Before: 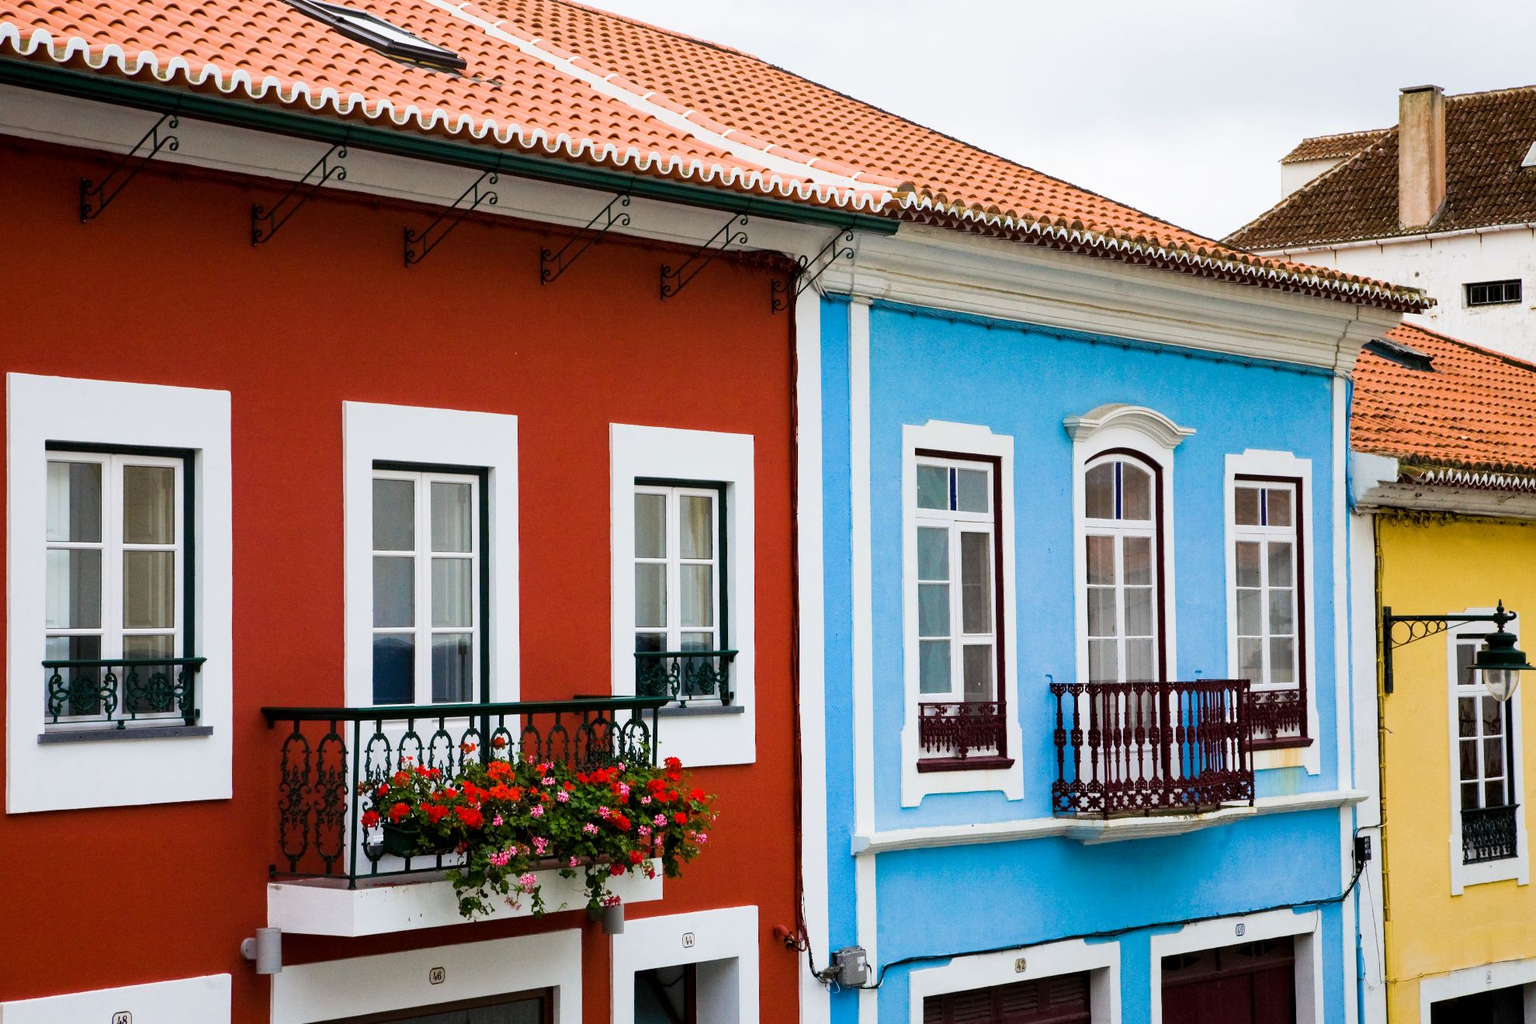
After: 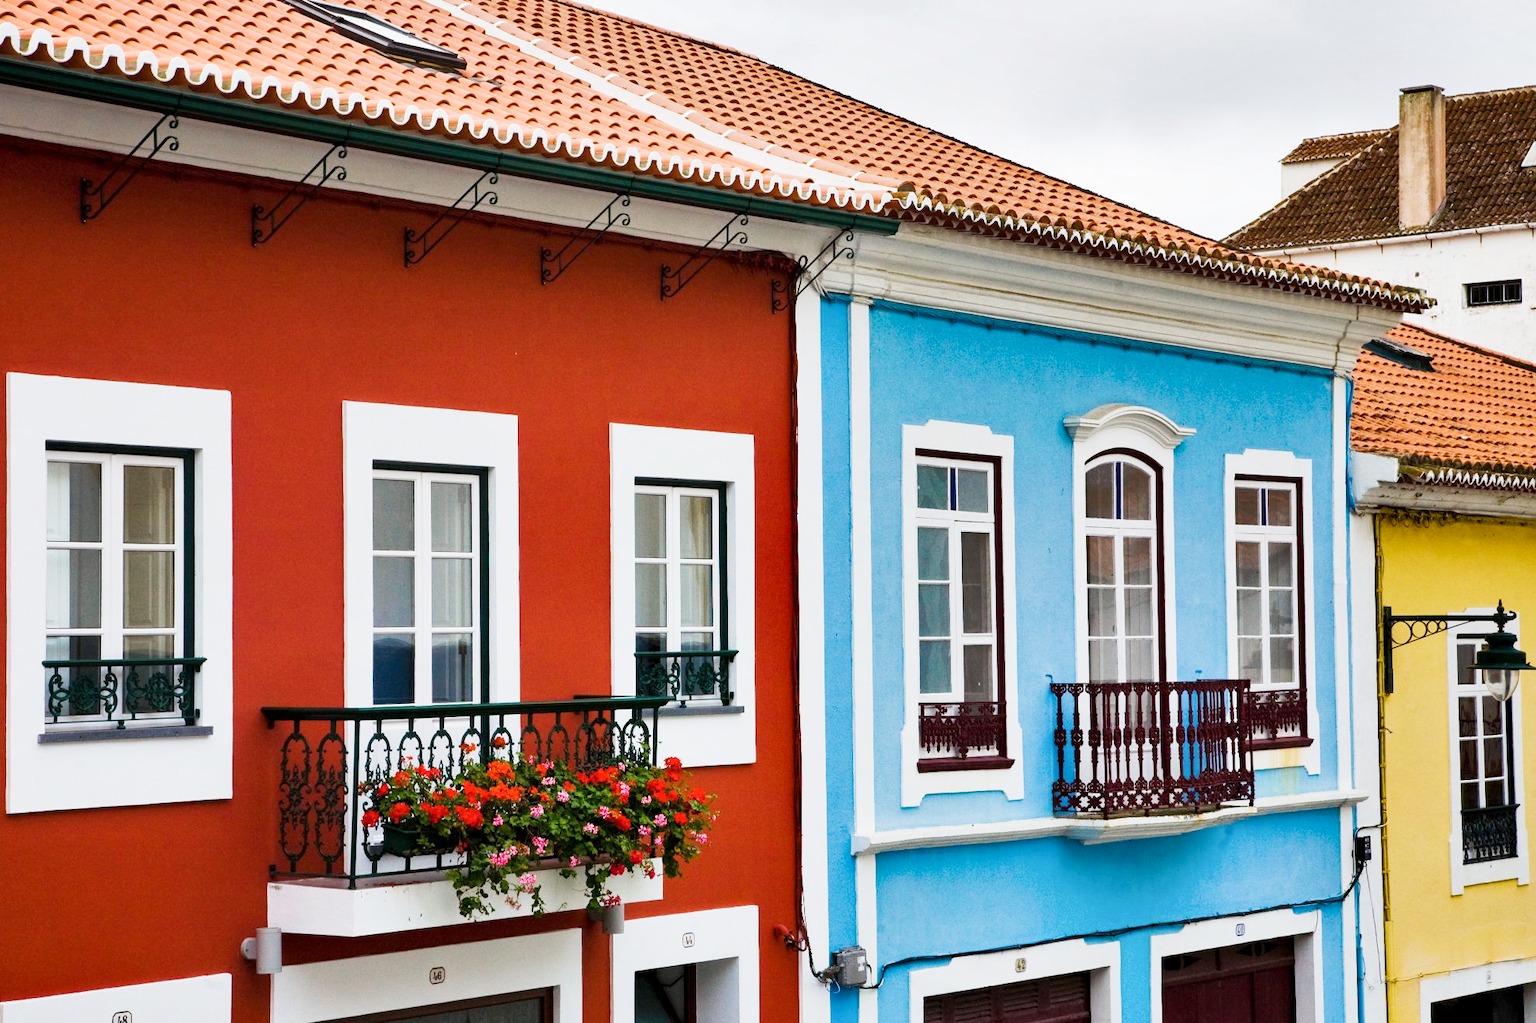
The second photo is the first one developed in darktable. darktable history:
shadows and highlights: shadows 30.63, highlights -63.22, shadows color adjustment 98%, highlights color adjustment 58.61%, soften with gaussian
base curve: curves: ch0 [(0, 0) (0.204, 0.334) (0.55, 0.733) (1, 1)], preserve colors none
